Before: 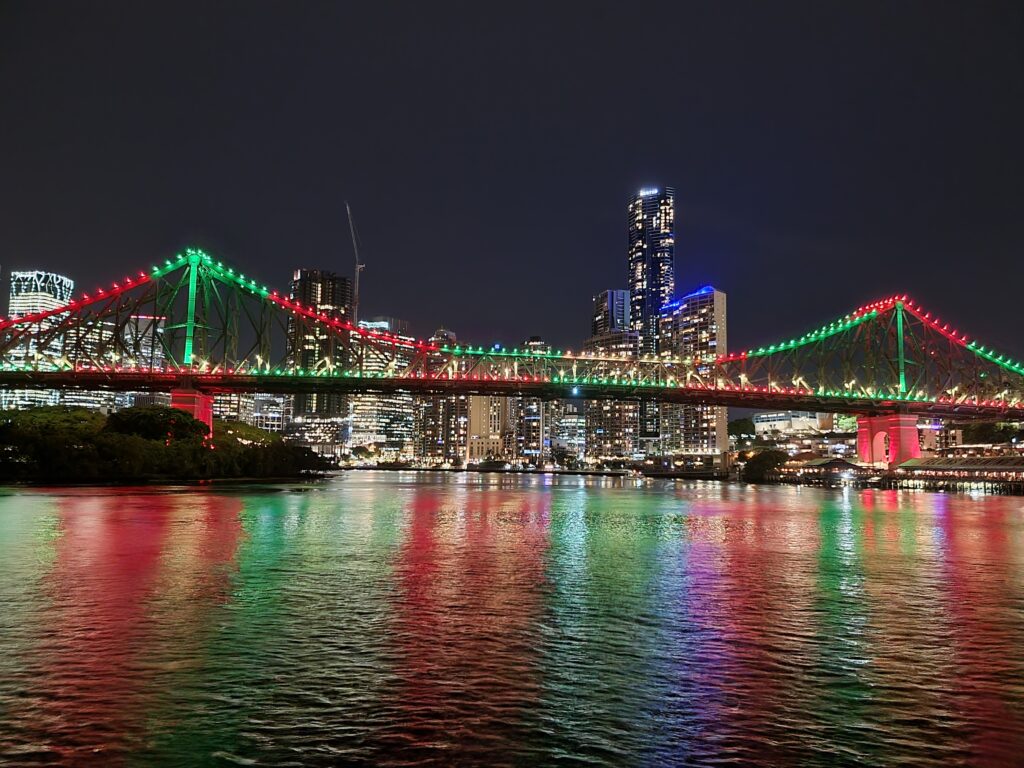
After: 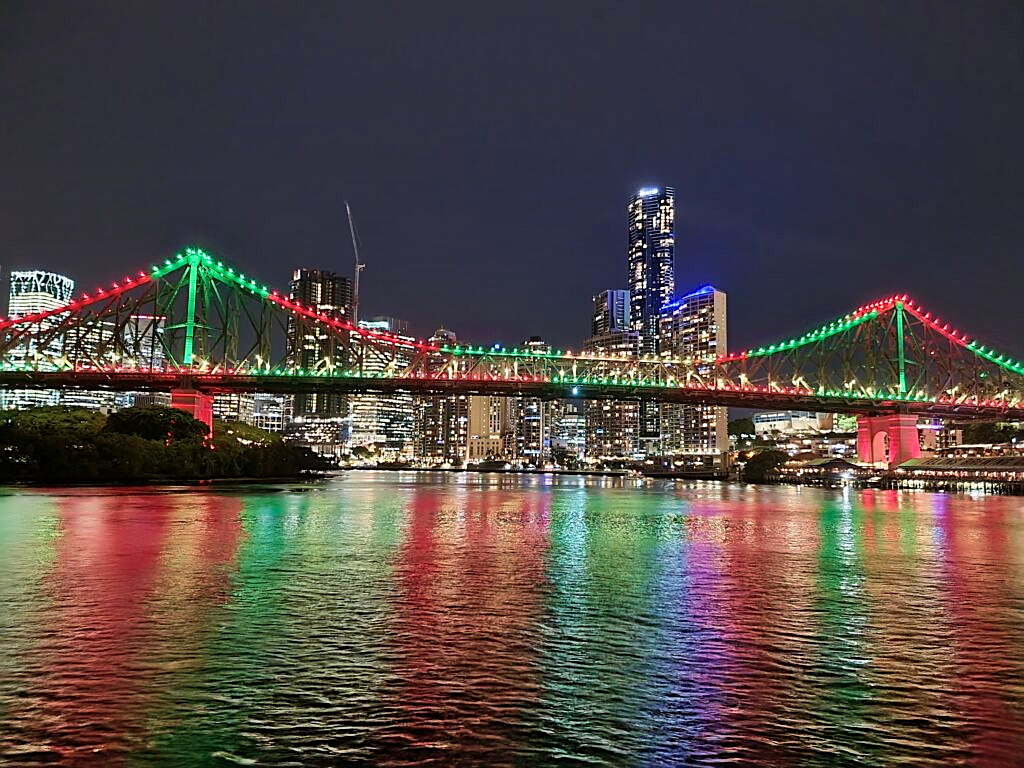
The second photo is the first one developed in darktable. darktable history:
shadows and highlights: soften with gaussian
sharpen: on, module defaults
velvia: on, module defaults
